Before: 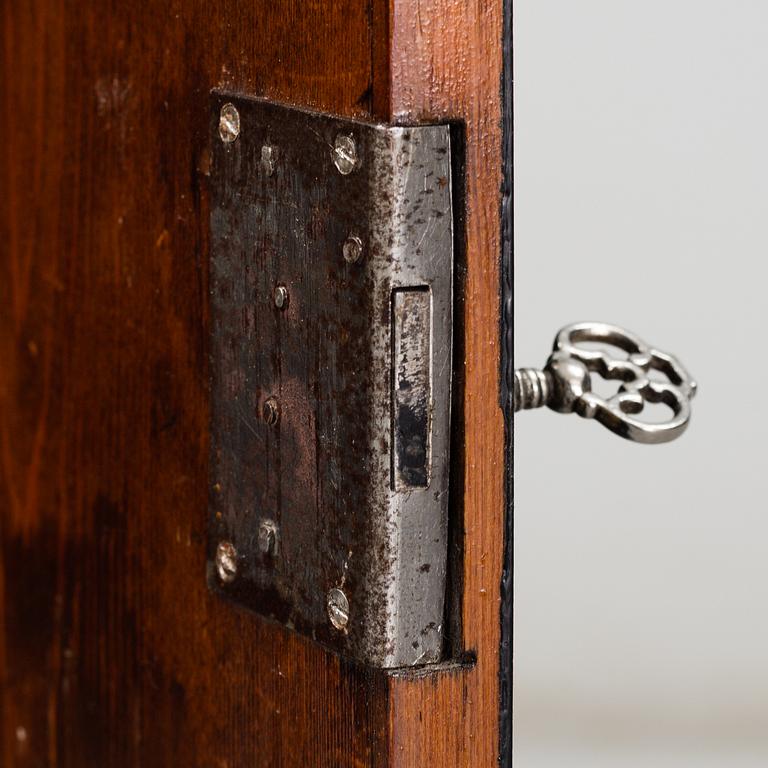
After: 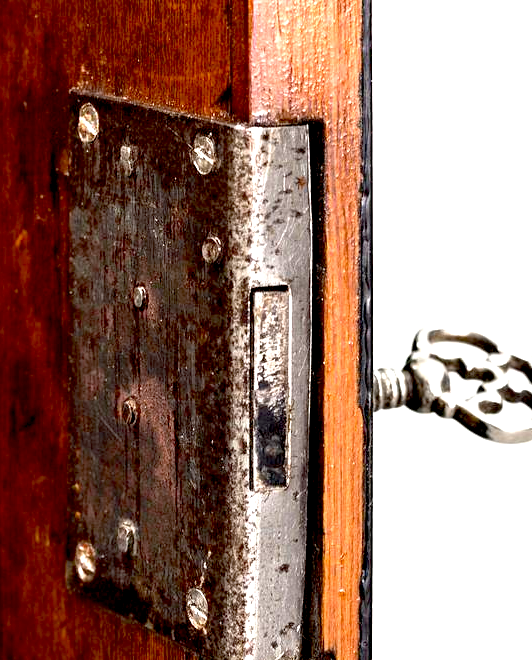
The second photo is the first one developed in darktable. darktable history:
crop: left 18.479%, right 12.2%, bottom 13.971%
exposure: black level correction 0.009, exposure 1.425 EV, compensate highlight preservation false
